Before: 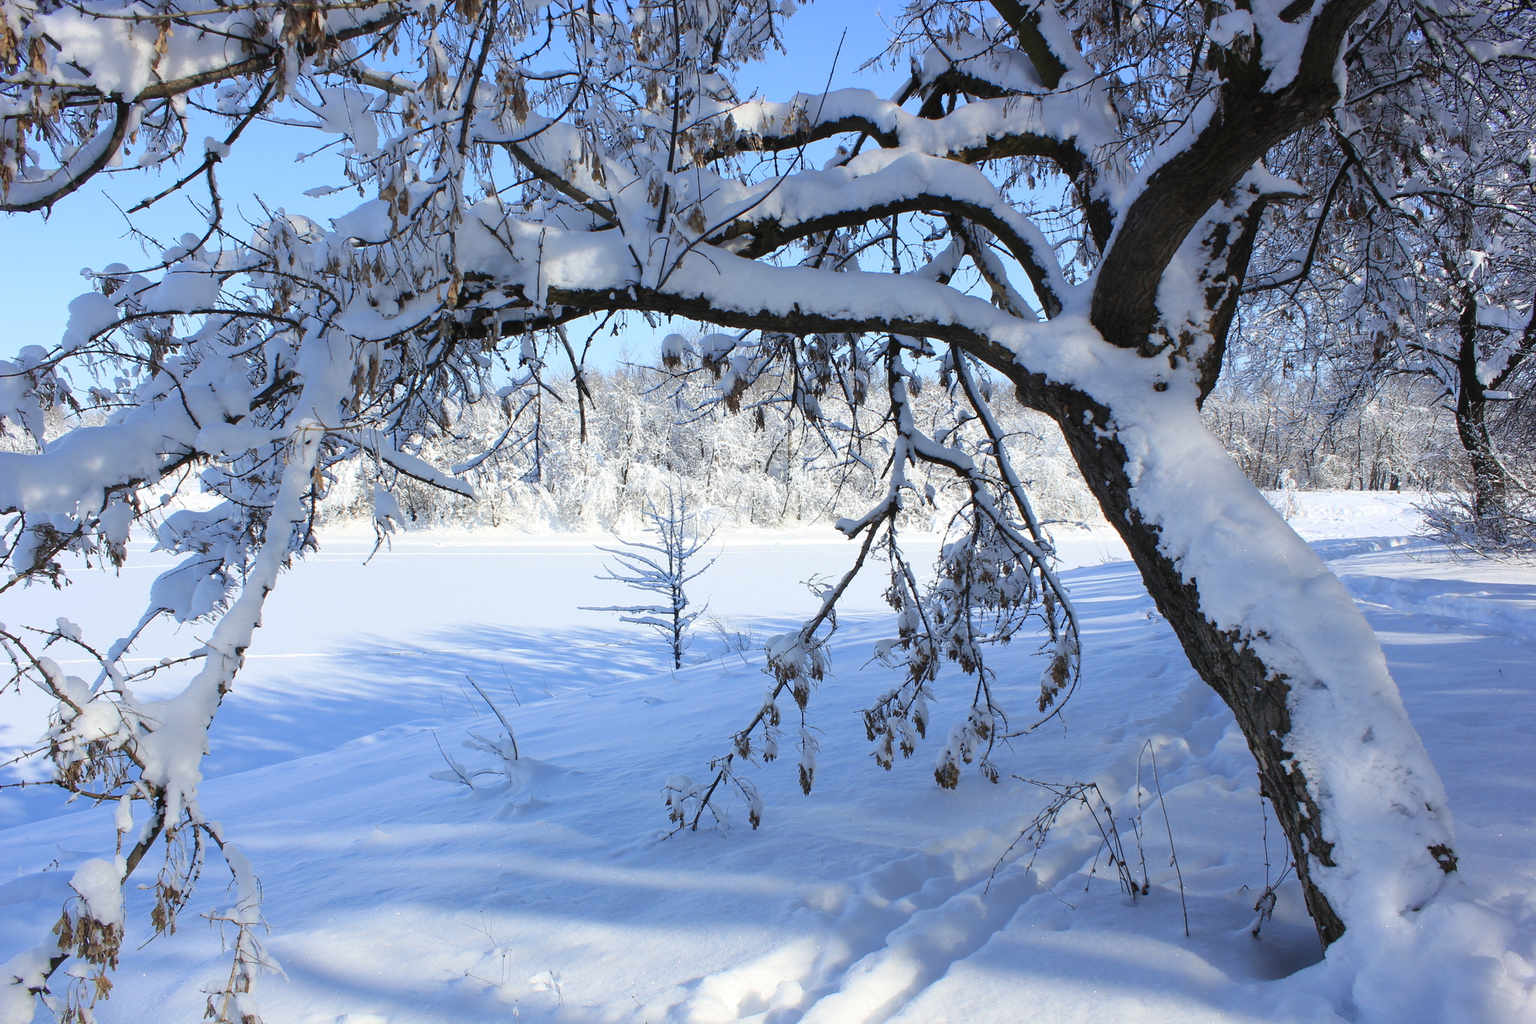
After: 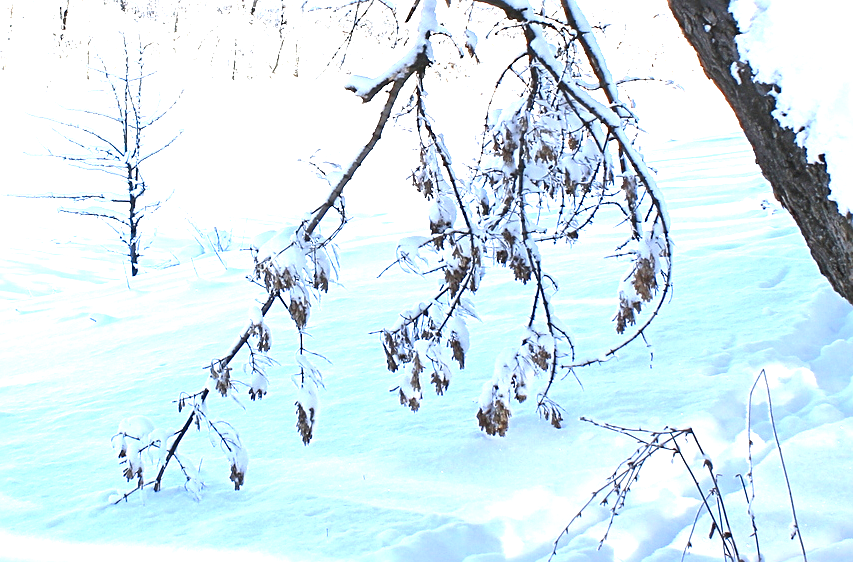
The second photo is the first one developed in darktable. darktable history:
crop: left 37.578%, top 45.173%, right 20.737%, bottom 13.633%
exposure: exposure 1.992 EV, compensate exposure bias true, compensate highlight preservation false
sharpen: radius 2.751
